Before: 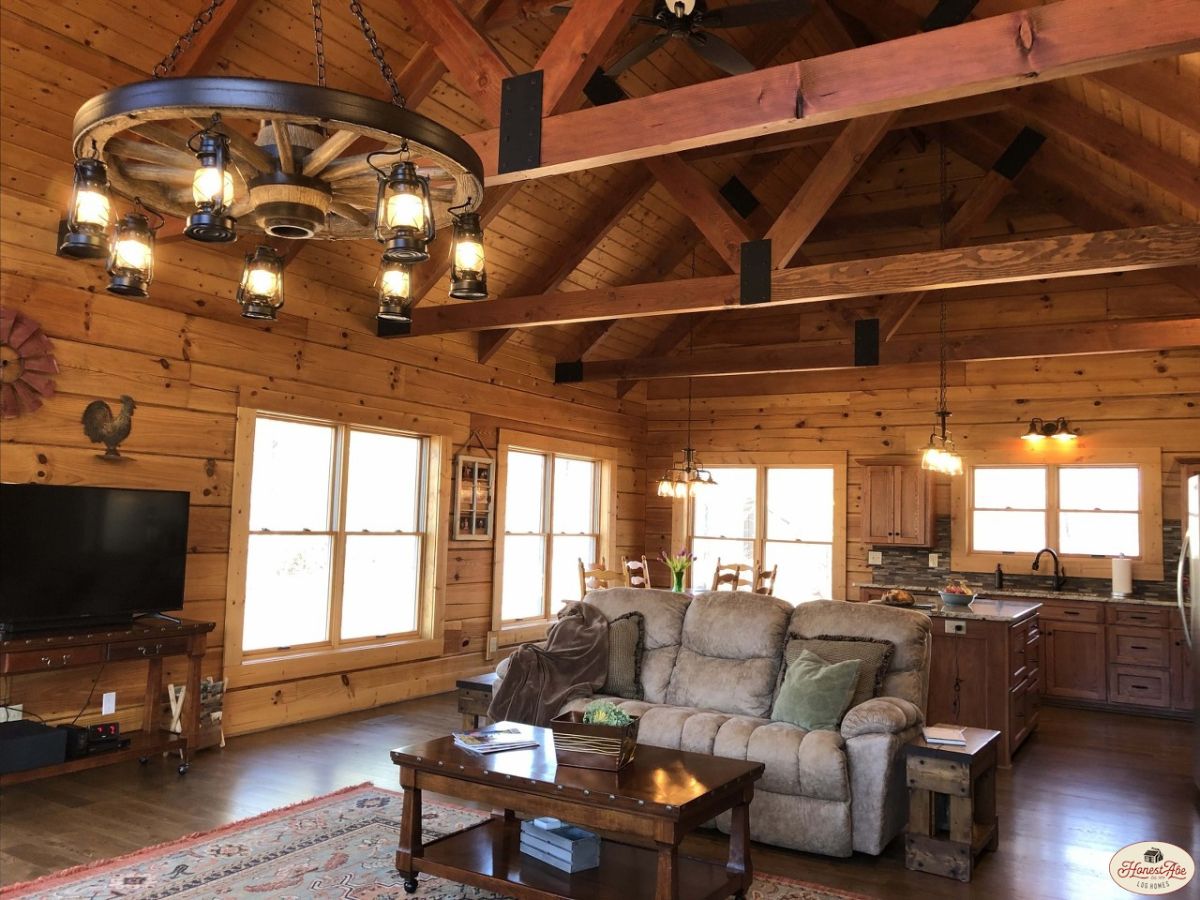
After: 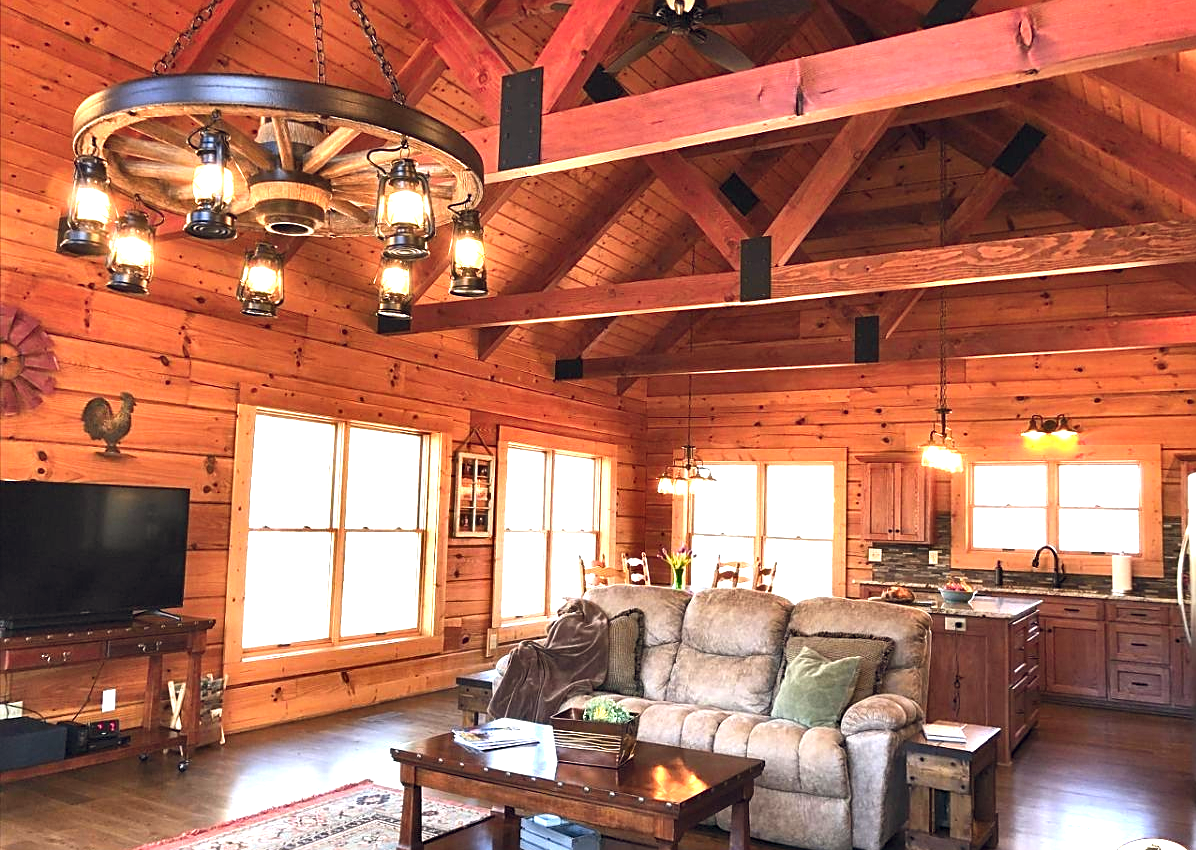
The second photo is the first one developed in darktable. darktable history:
shadows and highlights: shadows 47.86, highlights -42.03, soften with gaussian
sharpen: on, module defaults
crop: top 0.434%, right 0.258%, bottom 5.018%
tone equalizer: edges refinement/feathering 500, mask exposure compensation -1.57 EV, preserve details no
color balance rgb: global offset › chroma 0.061%, global offset › hue 253.96°, linear chroma grading › global chroma -15.556%, perceptual saturation grading › global saturation 8.478%, global vibrance 15.243%
exposure: black level correction 0, exposure 1.2 EV, compensate highlight preservation false
color zones: curves: ch1 [(0.24, 0.629) (0.75, 0.5)]; ch2 [(0.255, 0.454) (0.745, 0.491)]
